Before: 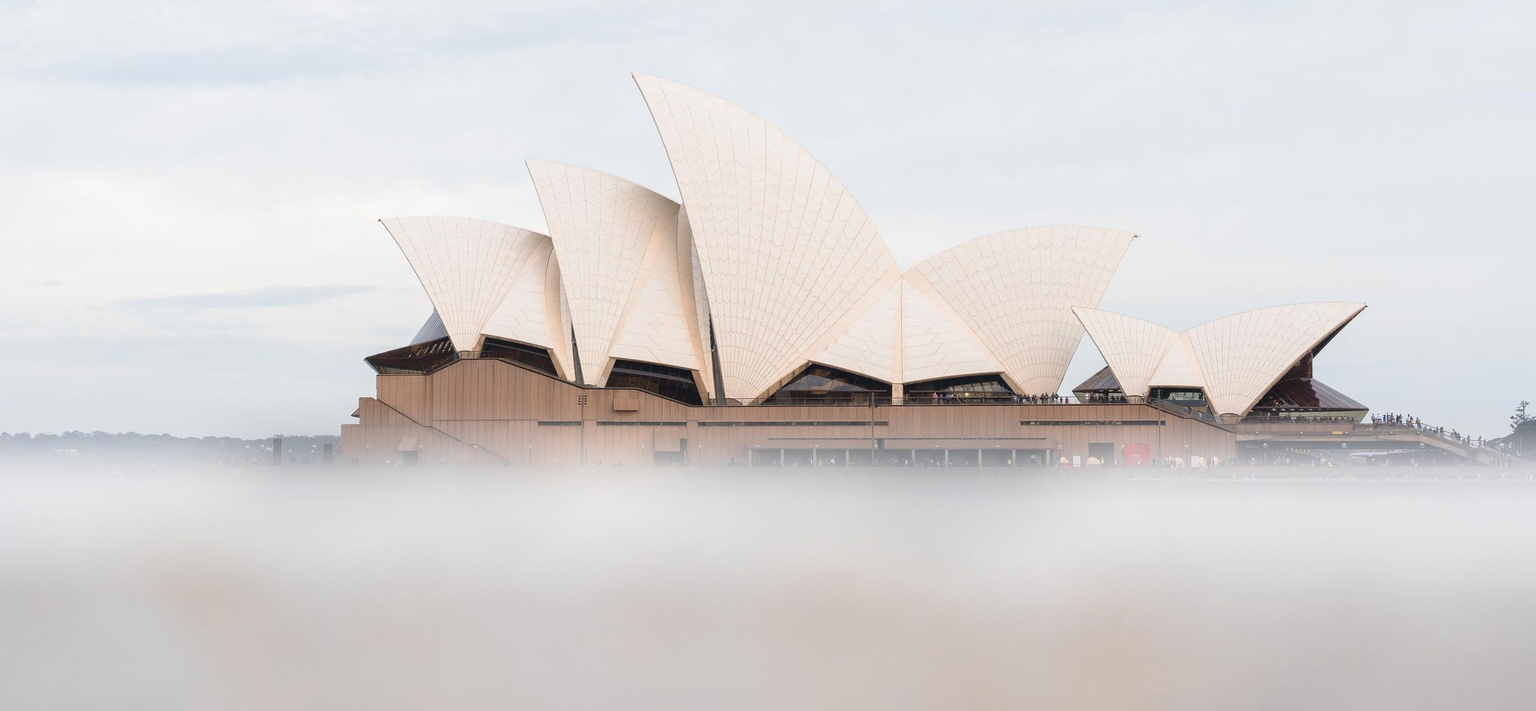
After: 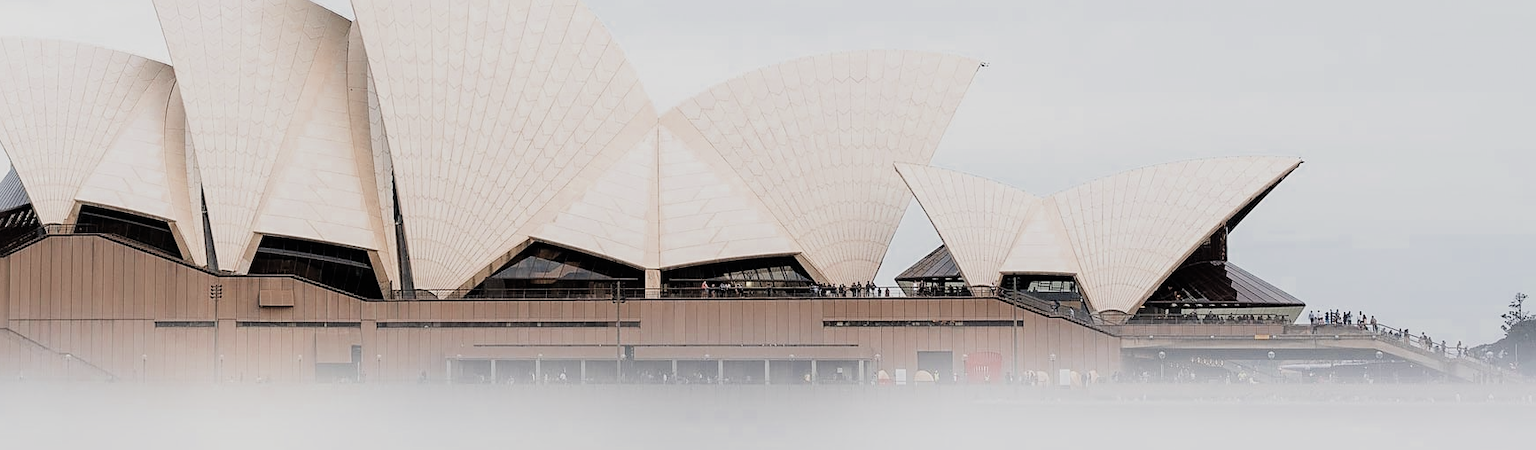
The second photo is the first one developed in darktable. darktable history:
filmic rgb: black relative exposure -7.5 EV, white relative exposure 5 EV, hardness 3.32, contrast 1.298
crop and rotate: left 27.75%, top 26.68%, bottom 27.529%
sharpen: on, module defaults
color zones: curves: ch0 [(0, 0.5) (0.125, 0.4) (0.25, 0.5) (0.375, 0.4) (0.5, 0.4) (0.625, 0.35) (0.75, 0.35) (0.875, 0.5)]; ch1 [(0, 0.35) (0.125, 0.45) (0.25, 0.35) (0.375, 0.35) (0.5, 0.35) (0.625, 0.35) (0.75, 0.45) (0.875, 0.35)]; ch2 [(0, 0.6) (0.125, 0.5) (0.25, 0.5) (0.375, 0.6) (0.5, 0.6) (0.625, 0.5) (0.75, 0.5) (0.875, 0.5)]
